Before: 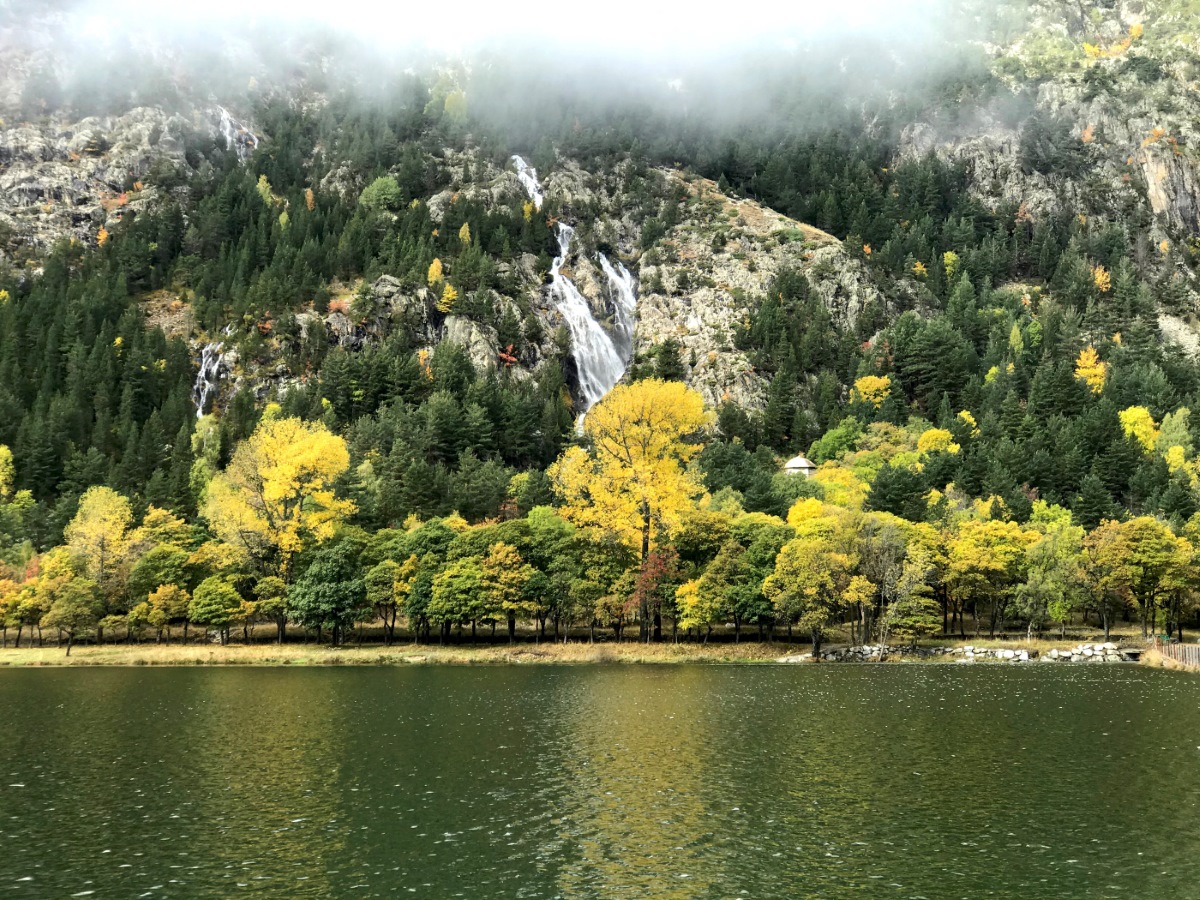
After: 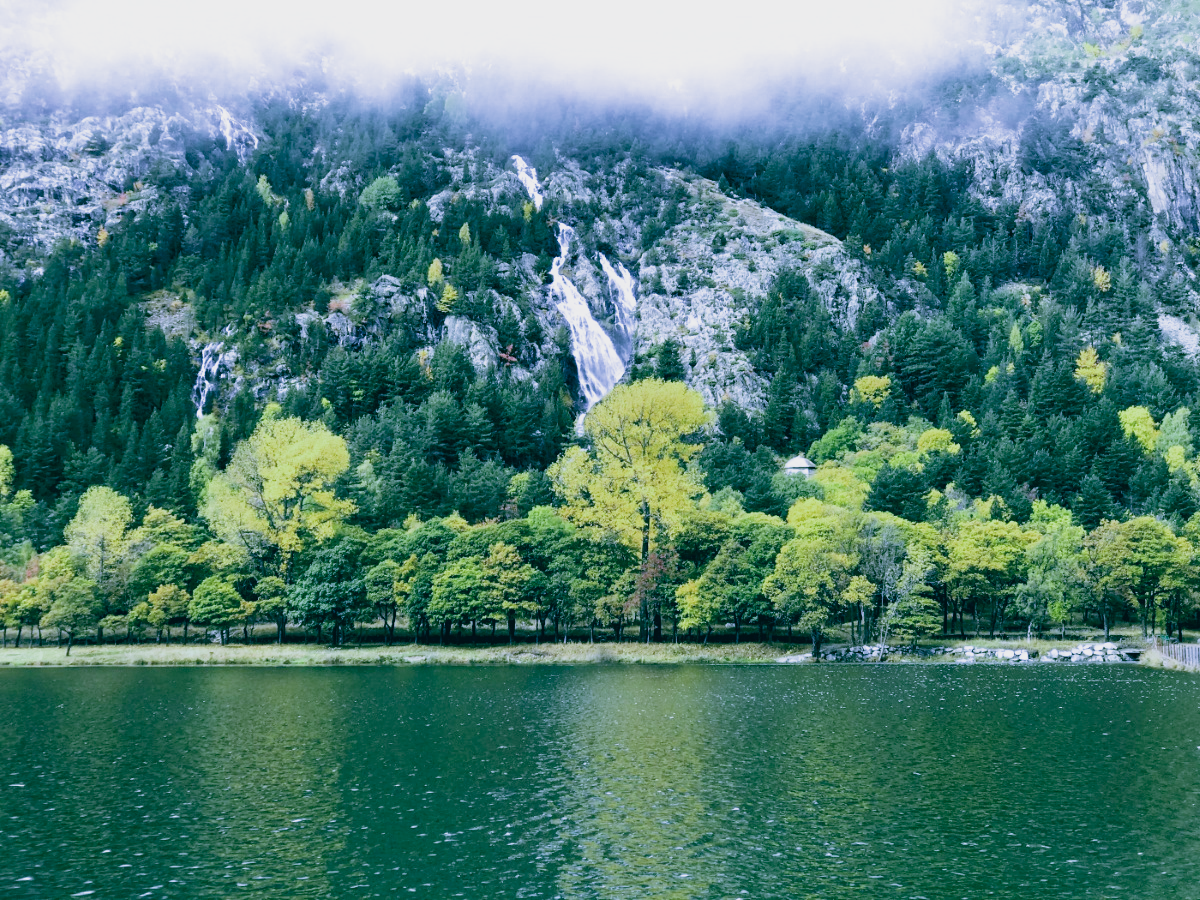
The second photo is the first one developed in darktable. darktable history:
exposure: black level correction 0.003, exposure 0.383 EV, compensate highlight preservation false
filmic rgb: black relative exposure -13 EV, threshold 3 EV, target white luminance 85%, hardness 6.3, latitude 42.11%, contrast 0.858, shadows ↔ highlights balance 8.63%, color science v4 (2020), enable highlight reconstruction true
color balance: lift [1.005, 0.99, 1.007, 1.01], gamma [1, 0.979, 1.011, 1.021], gain [0.923, 1.098, 1.025, 0.902], input saturation 90.45%, contrast 7.73%, output saturation 105.91%
white balance: red 0.766, blue 1.537
